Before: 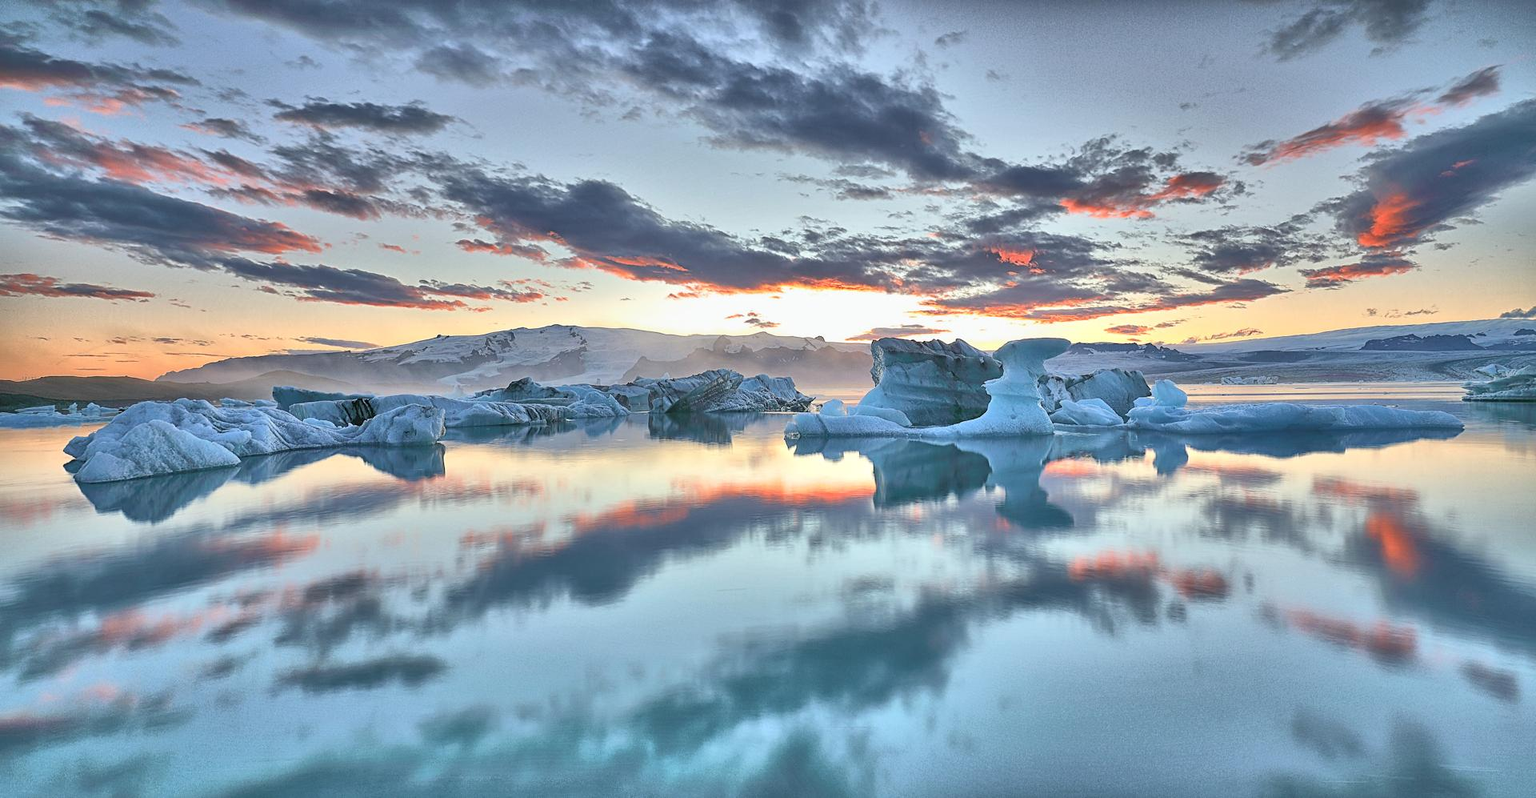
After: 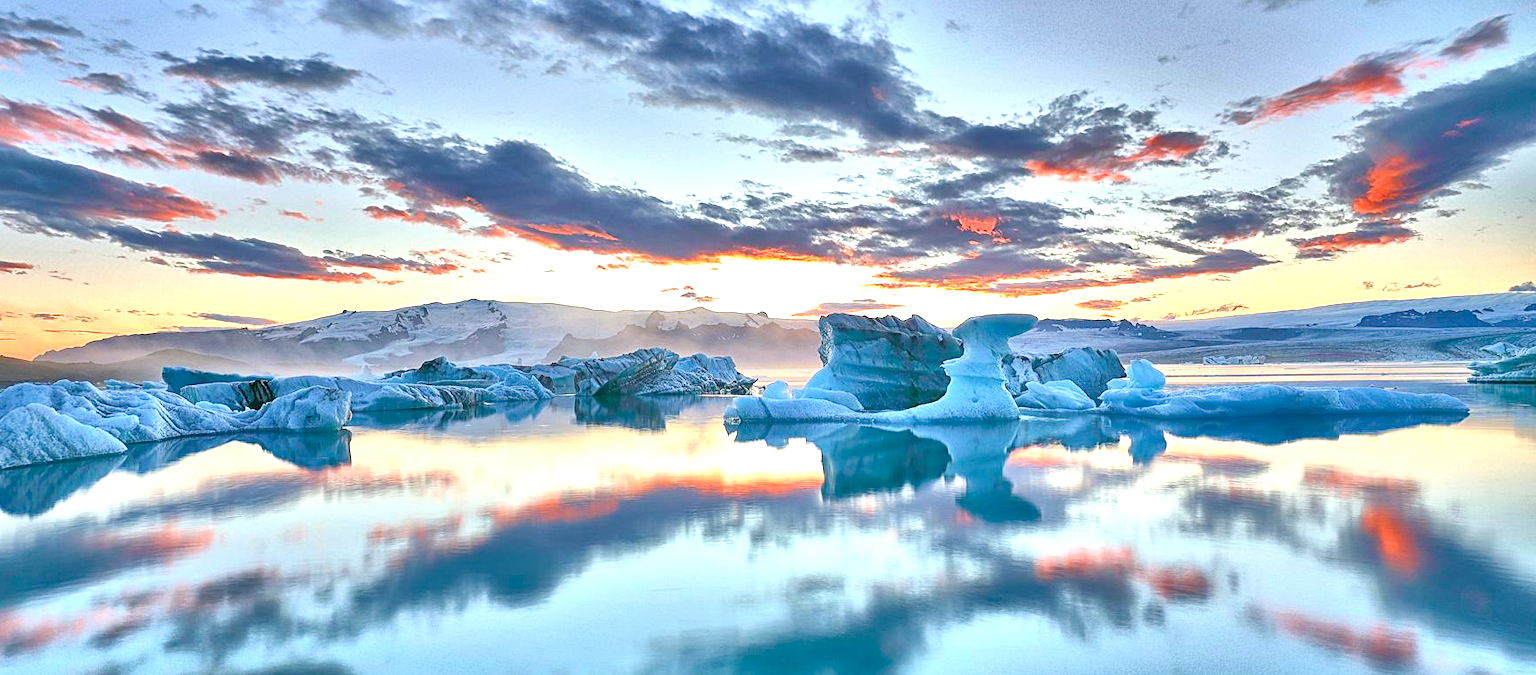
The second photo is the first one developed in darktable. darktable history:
crop: left 8.155%, top 6.611%, bottom 15.385%
color balance rgb: linear chroma grading › shadows -2.2%, linear chroma grading › highlights -15%, linear chroma grading › global chroma -10%, linear chroma grading › mid-tones -10%, perceptual saturation grading › global saturation 45%, perceptual saturation grading › highlights -50%, perceptual saturation grading › shadows 30%, perceptual brilliance grading › global brilliance 18%, global vibrance 45%
